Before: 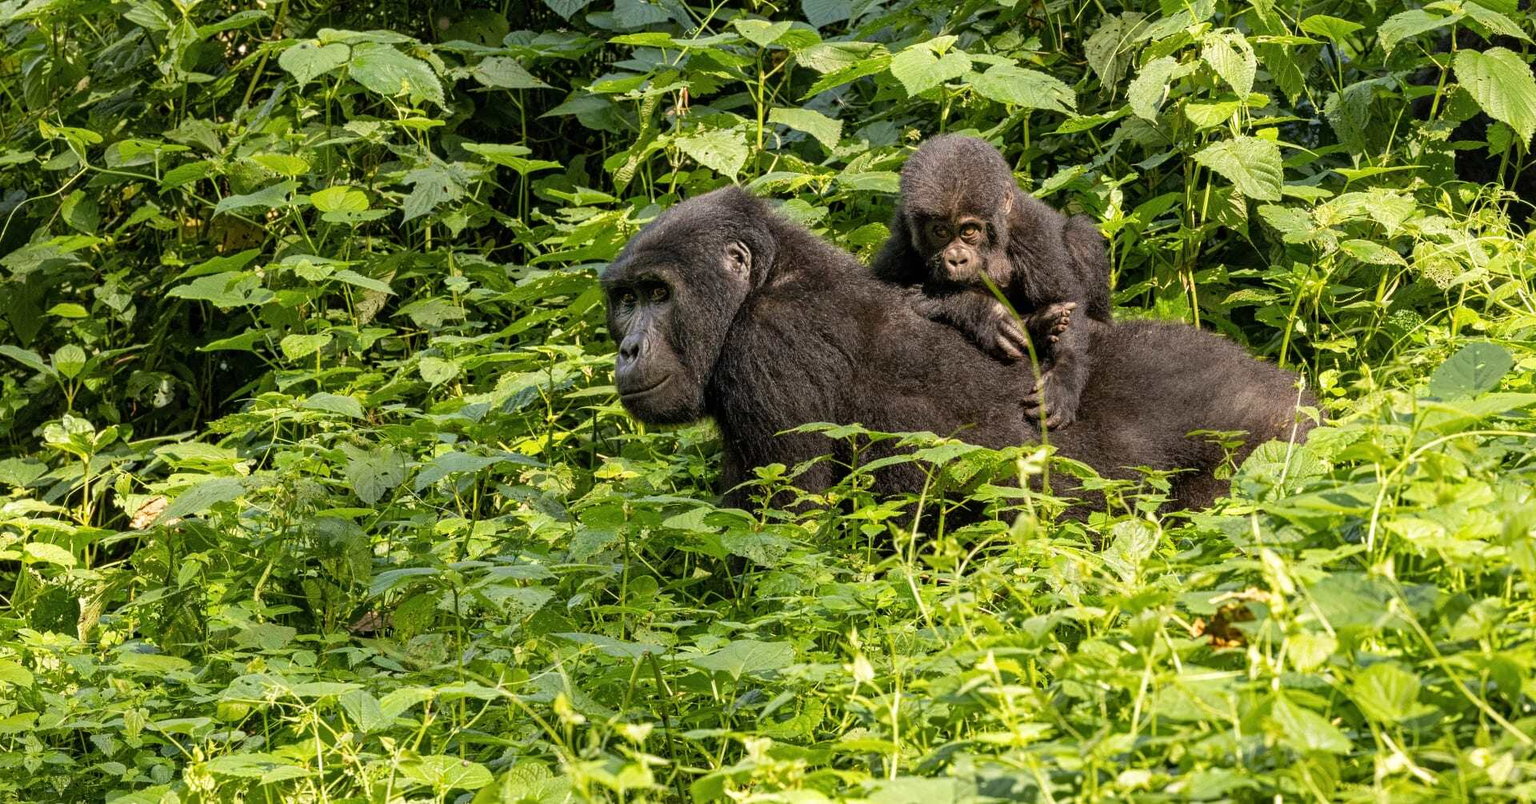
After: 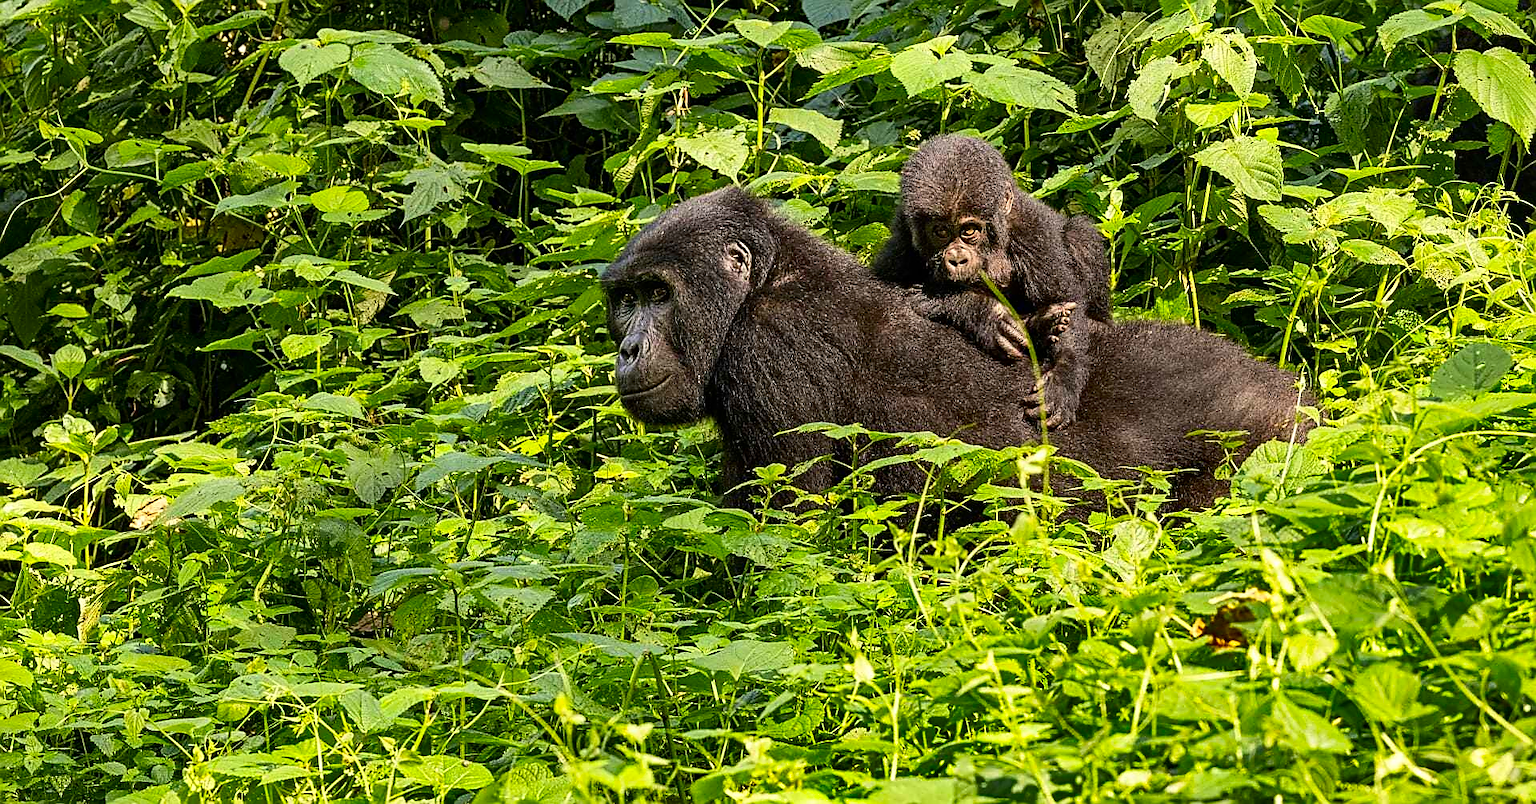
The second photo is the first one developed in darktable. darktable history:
shadows and highlights: shadows 24.17, highlights -78.28, highlights color adjustment 89.23%, soften with gaussian
contrast brightness saturation: contrast 0.17, saturation 0.299
sharpen: radius 1.411, amount 1.234, threshold 0.824
